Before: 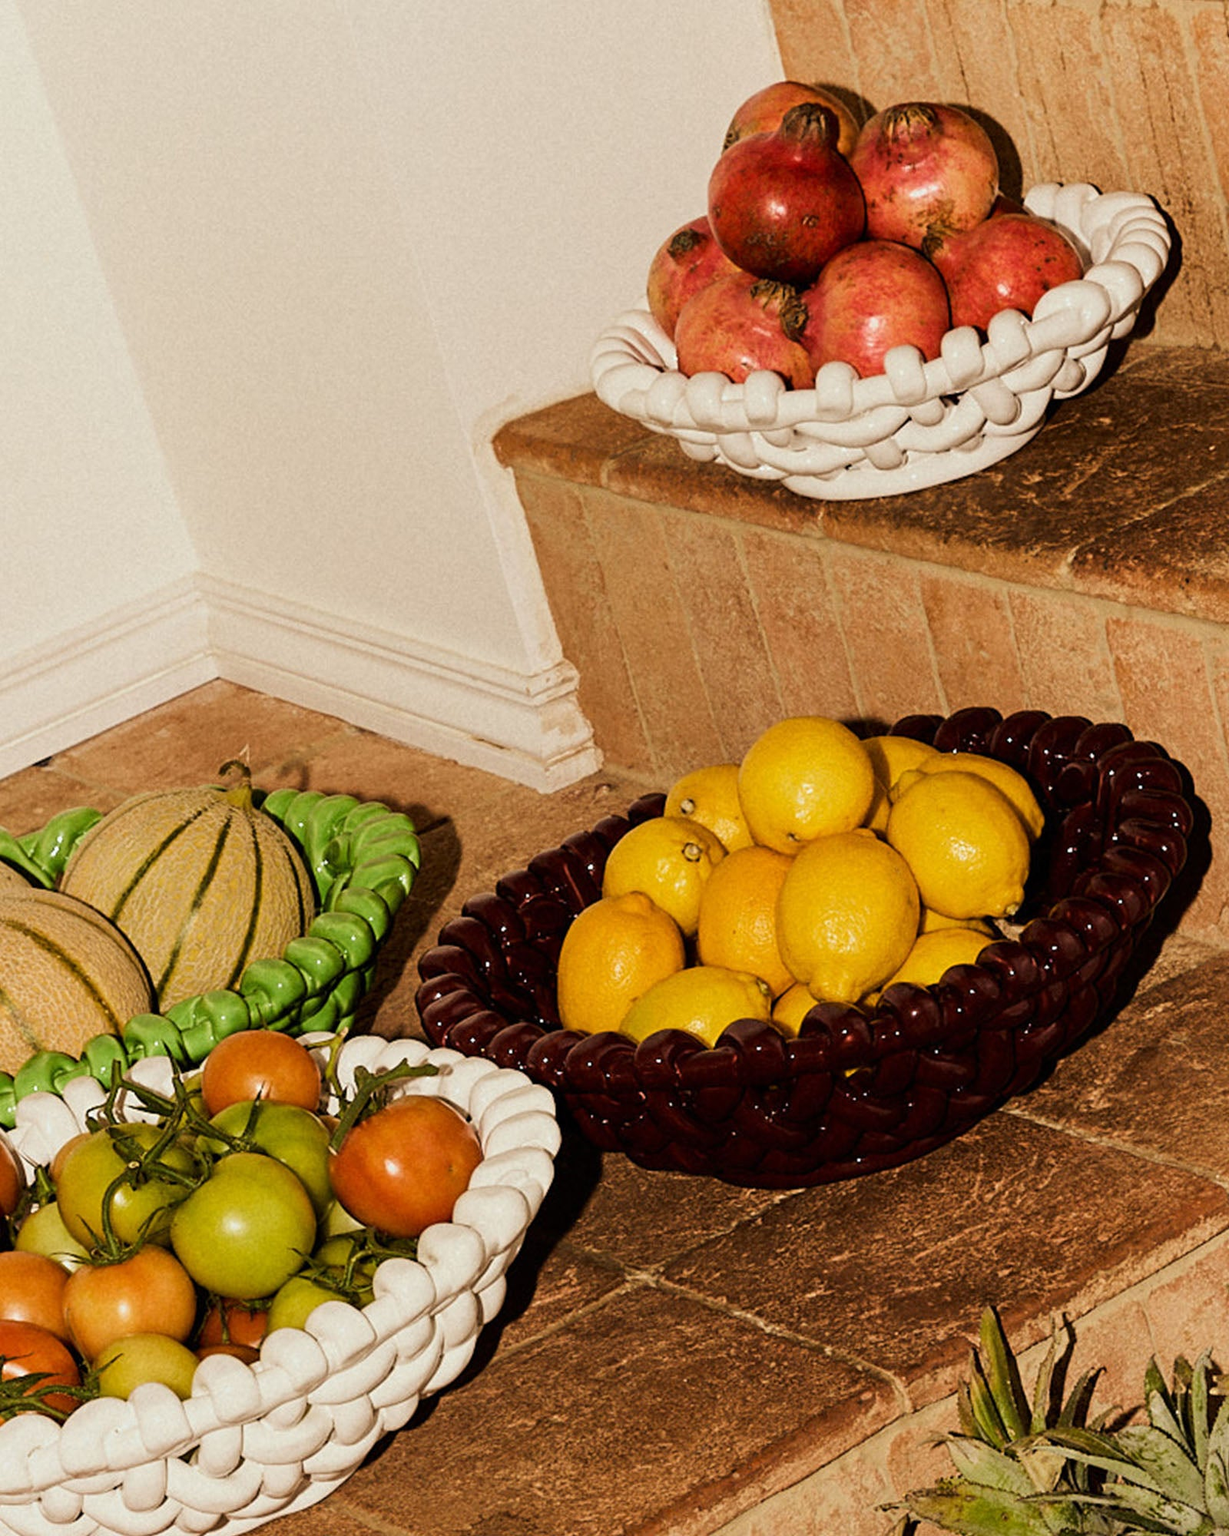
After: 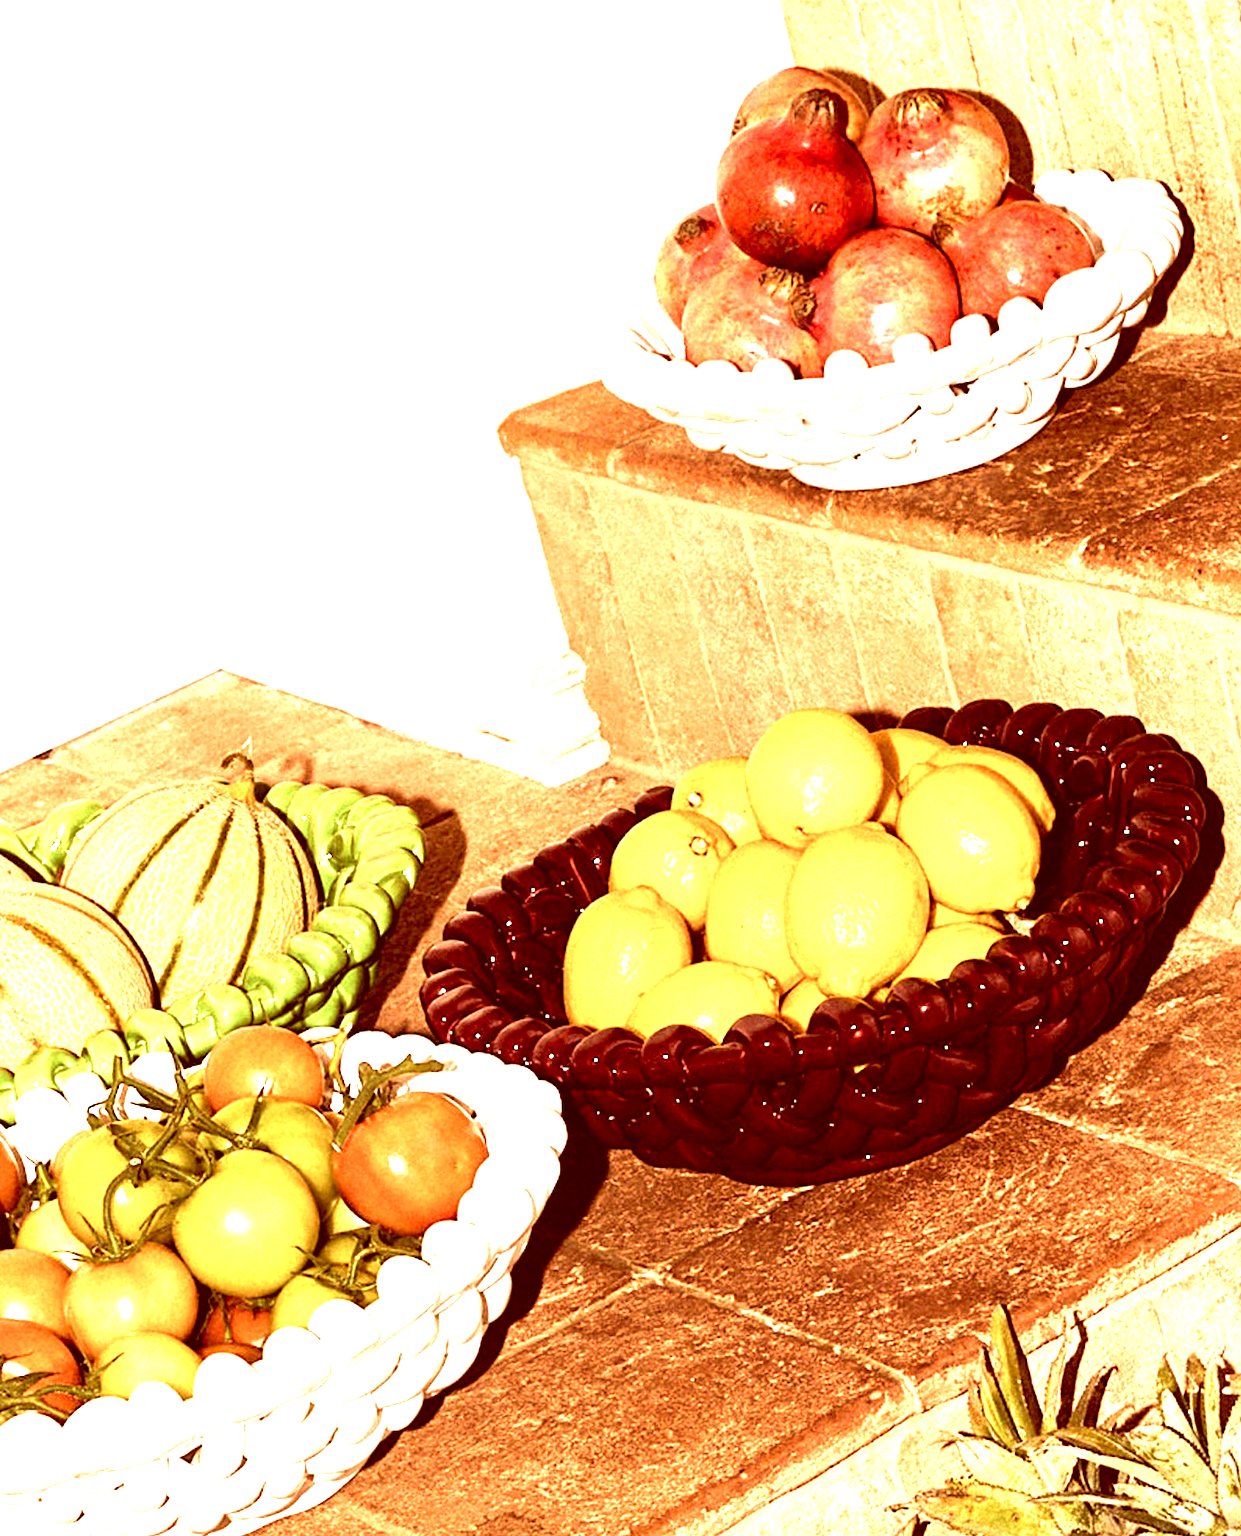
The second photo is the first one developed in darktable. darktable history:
crop: top 1.049%, right 0.001%
exposure: black level correction 0, exposure 2.088 EV, compensate exposure bias true, compensate highlight preservation false
color correction: highlights a* 9.03, highlights b* 8.71, shadows a* 40, shadows b* 40, saturation 0.8
